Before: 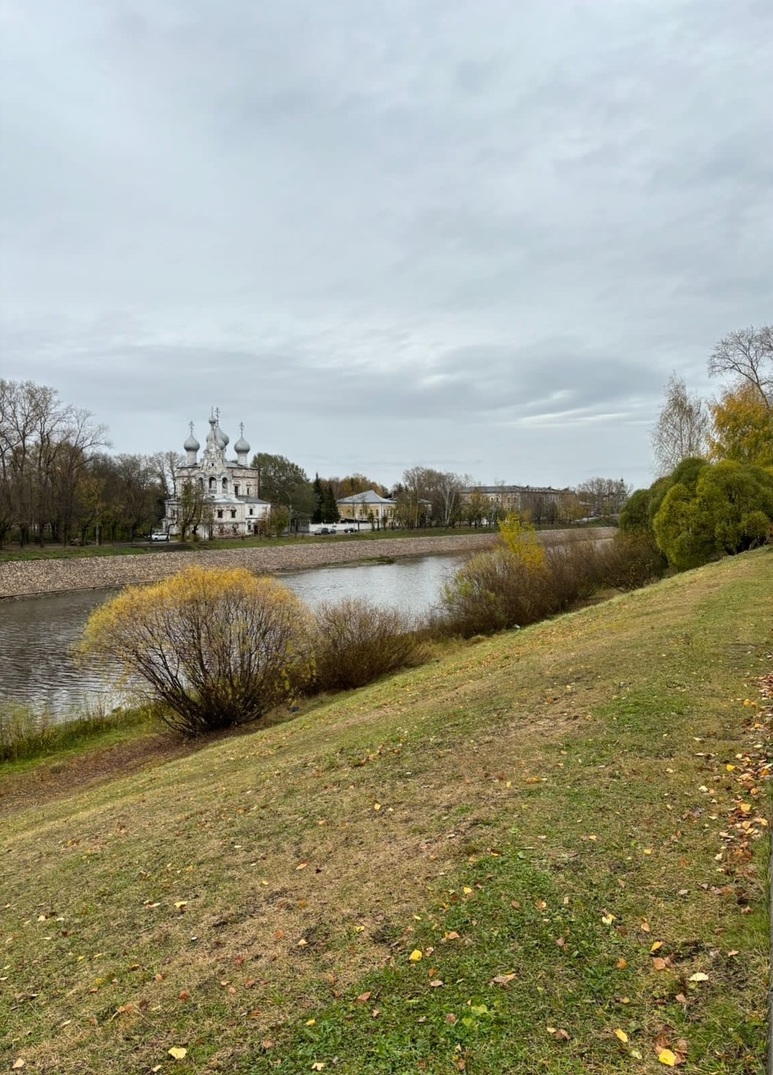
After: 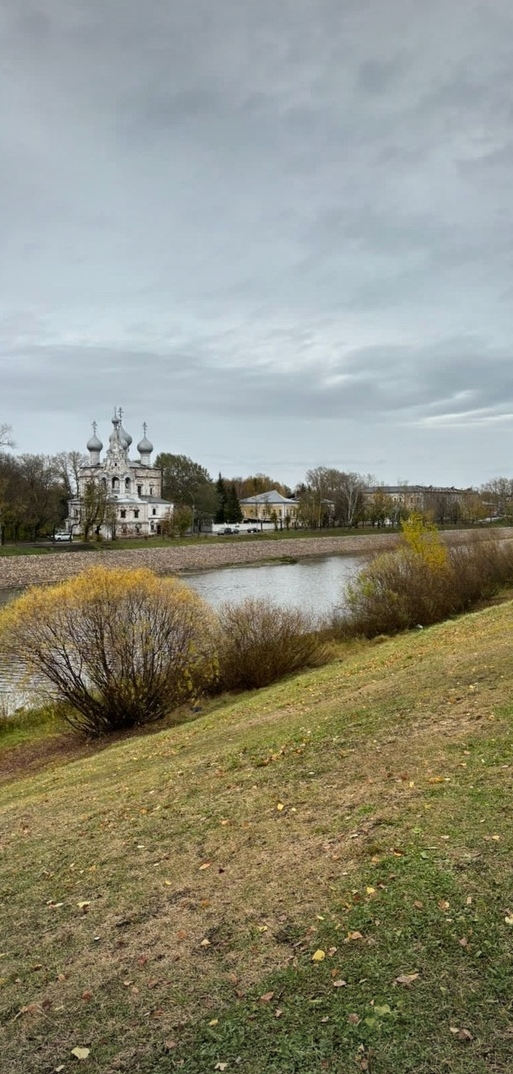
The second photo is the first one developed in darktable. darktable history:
crop and rotate: left 12.634%, right 20.9%
vignetting: fall-off radius 100.19%, width/height ratio 1.341
shadows and highlights: soften with gaussian
